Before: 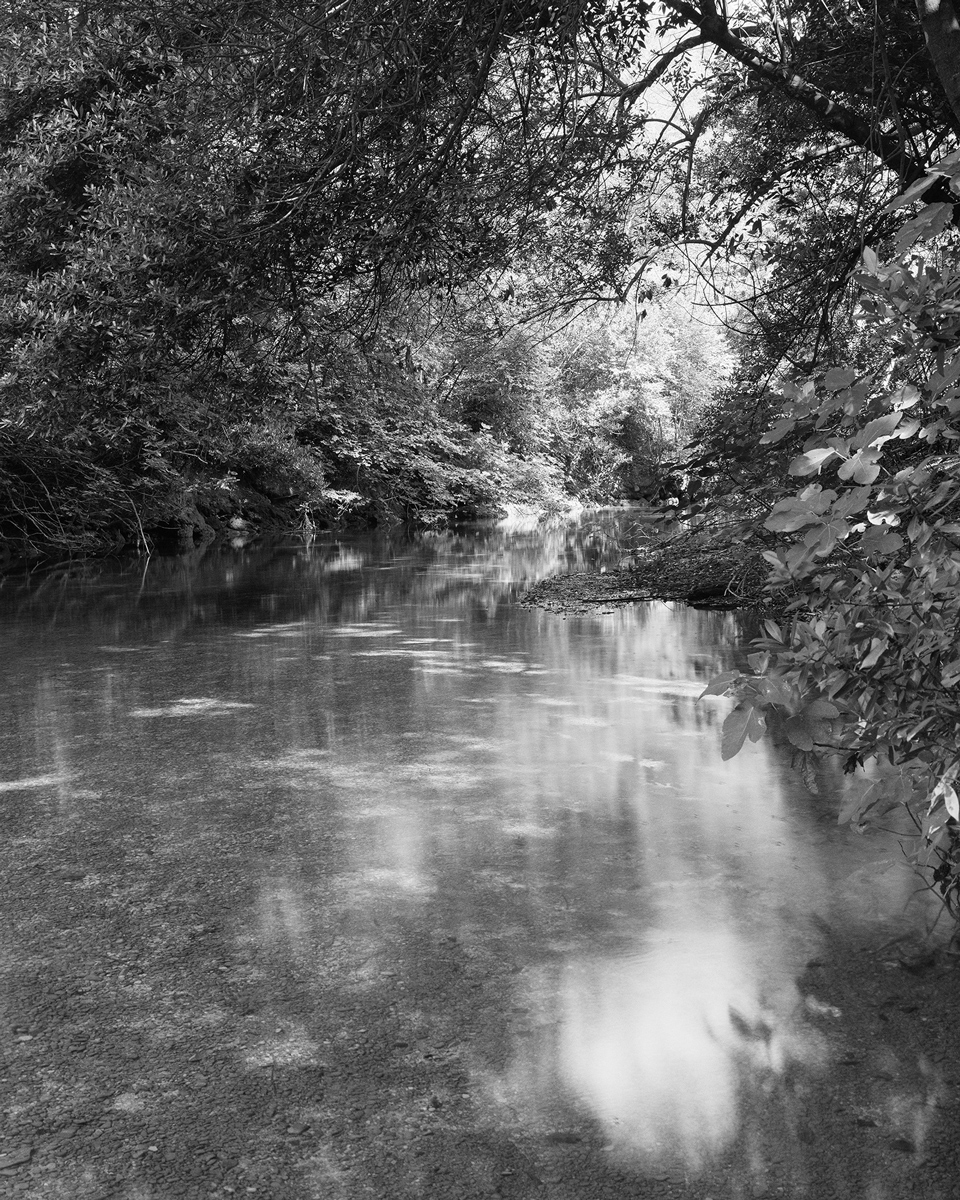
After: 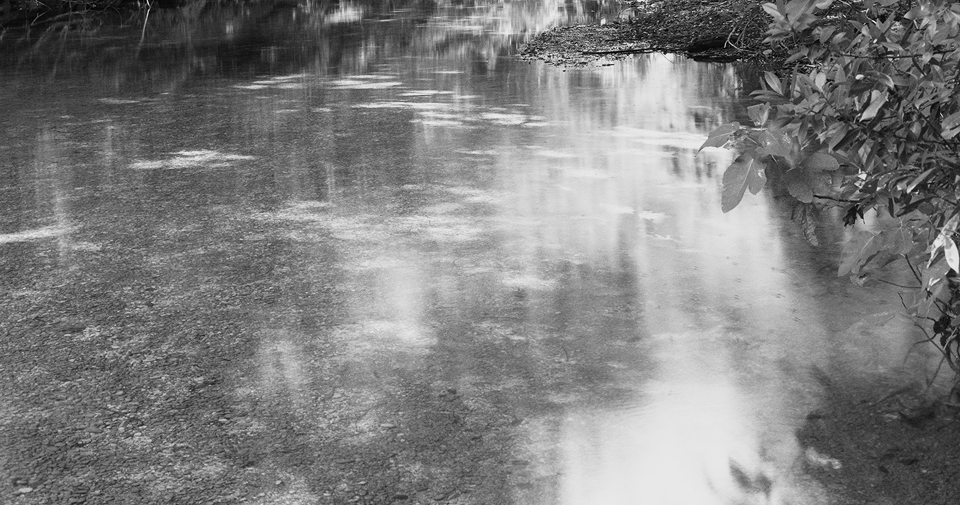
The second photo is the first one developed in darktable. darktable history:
crop: top 45.676%, bottom 12.205%
base curve: curves: ch0 [(0, 0) (0.088, 0.125) (0.176, 0.251) (0.354, 0.501) (0.613, 0.749) (1, 0.877)], preserve colors none
exposure: exposure -0.153 EV, compensate highlight preservation false
